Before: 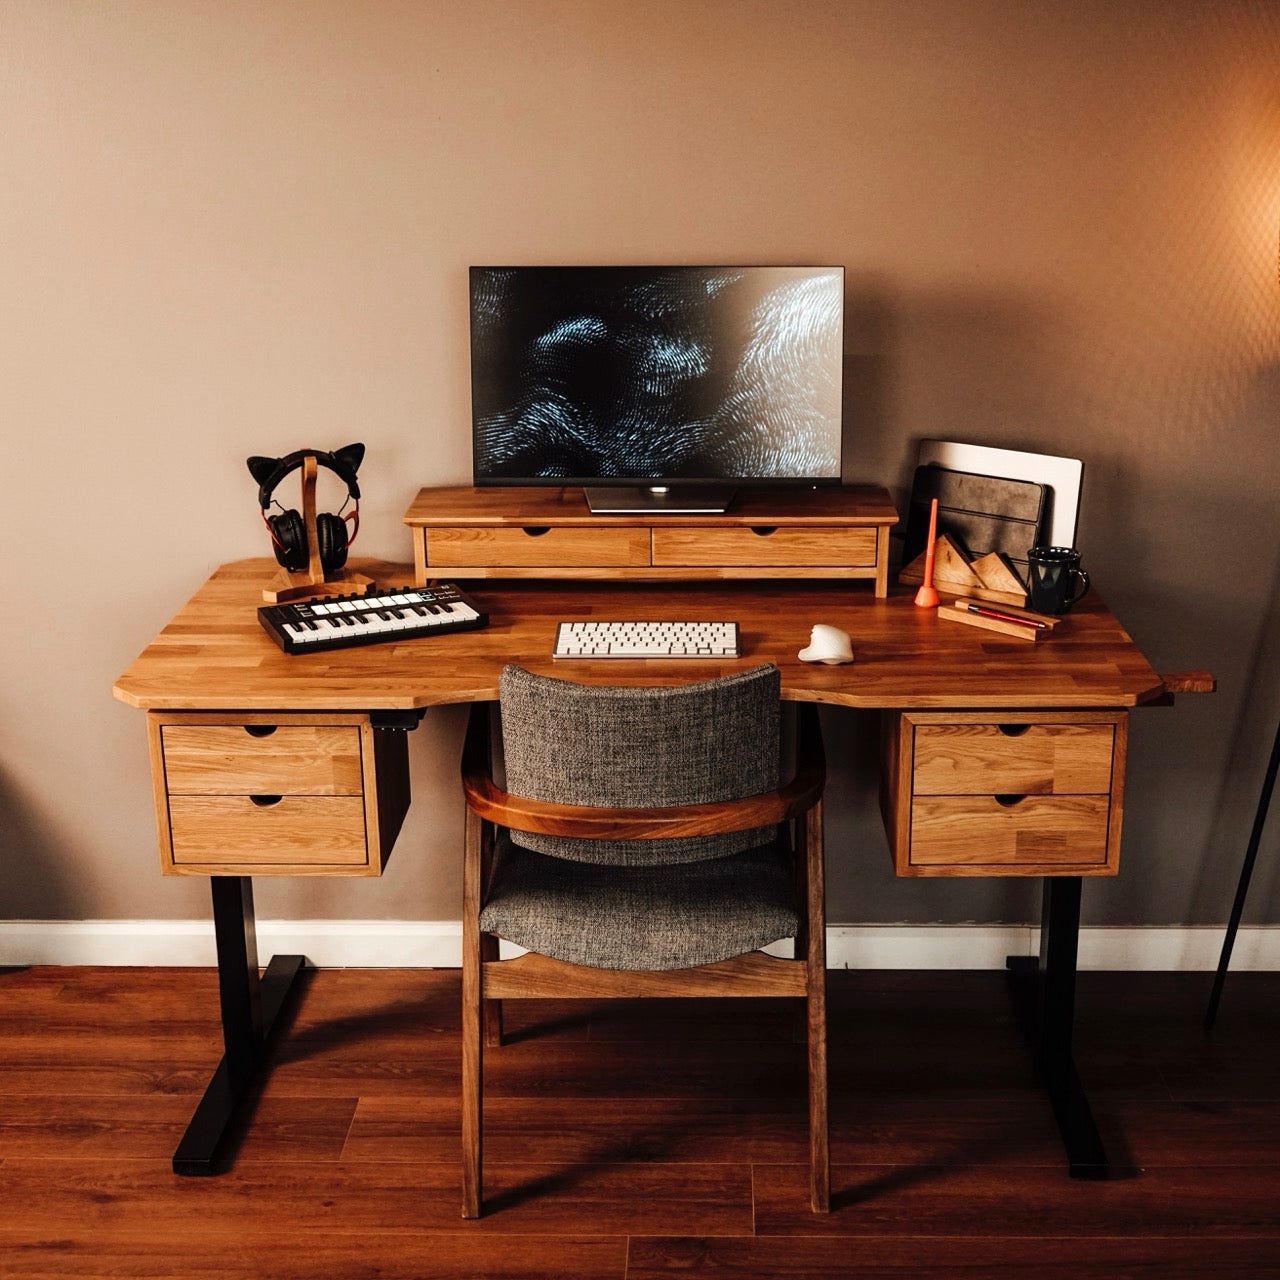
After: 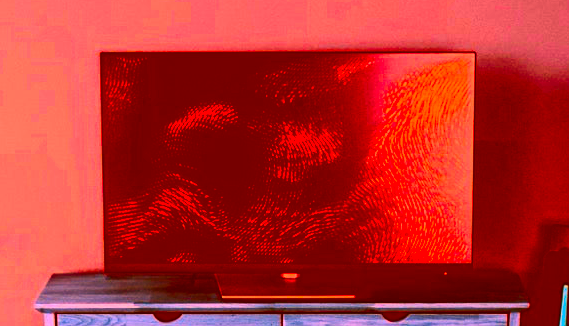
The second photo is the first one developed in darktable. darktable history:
contrast brightness saturation: contrast 0.274
color correction: highlights a* -39.13, highlights b* -39.25, shadows a* -39.3, shadows b* -39.95, saturation -2.94
crop: left 28.882%, top 16.782%, right 26.61%, bottom 57.68%
